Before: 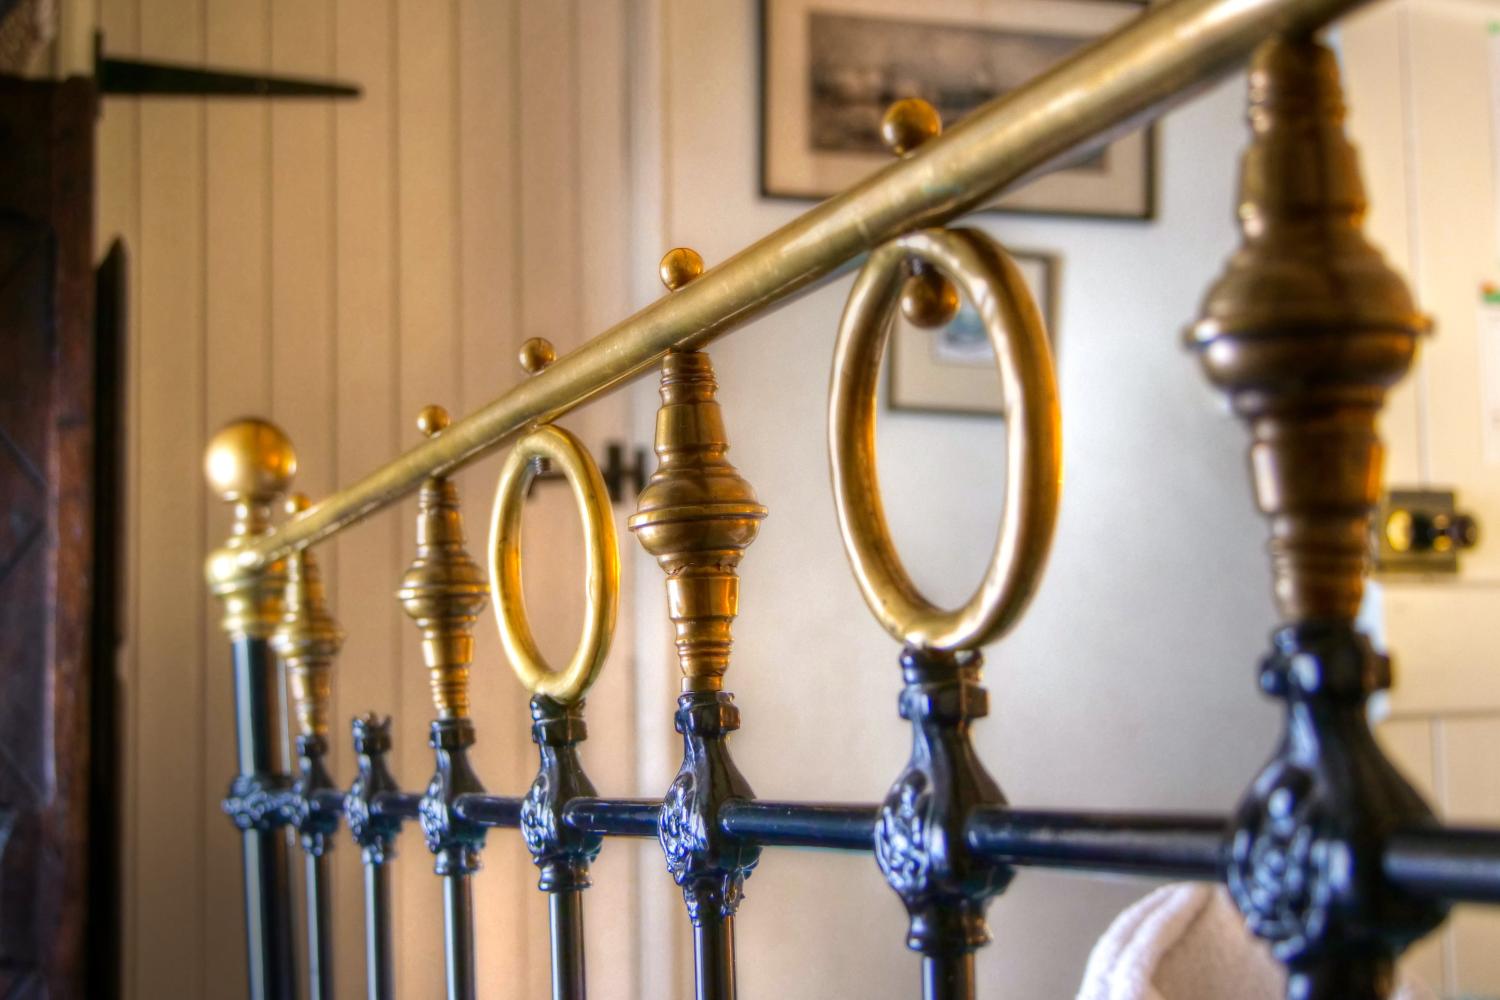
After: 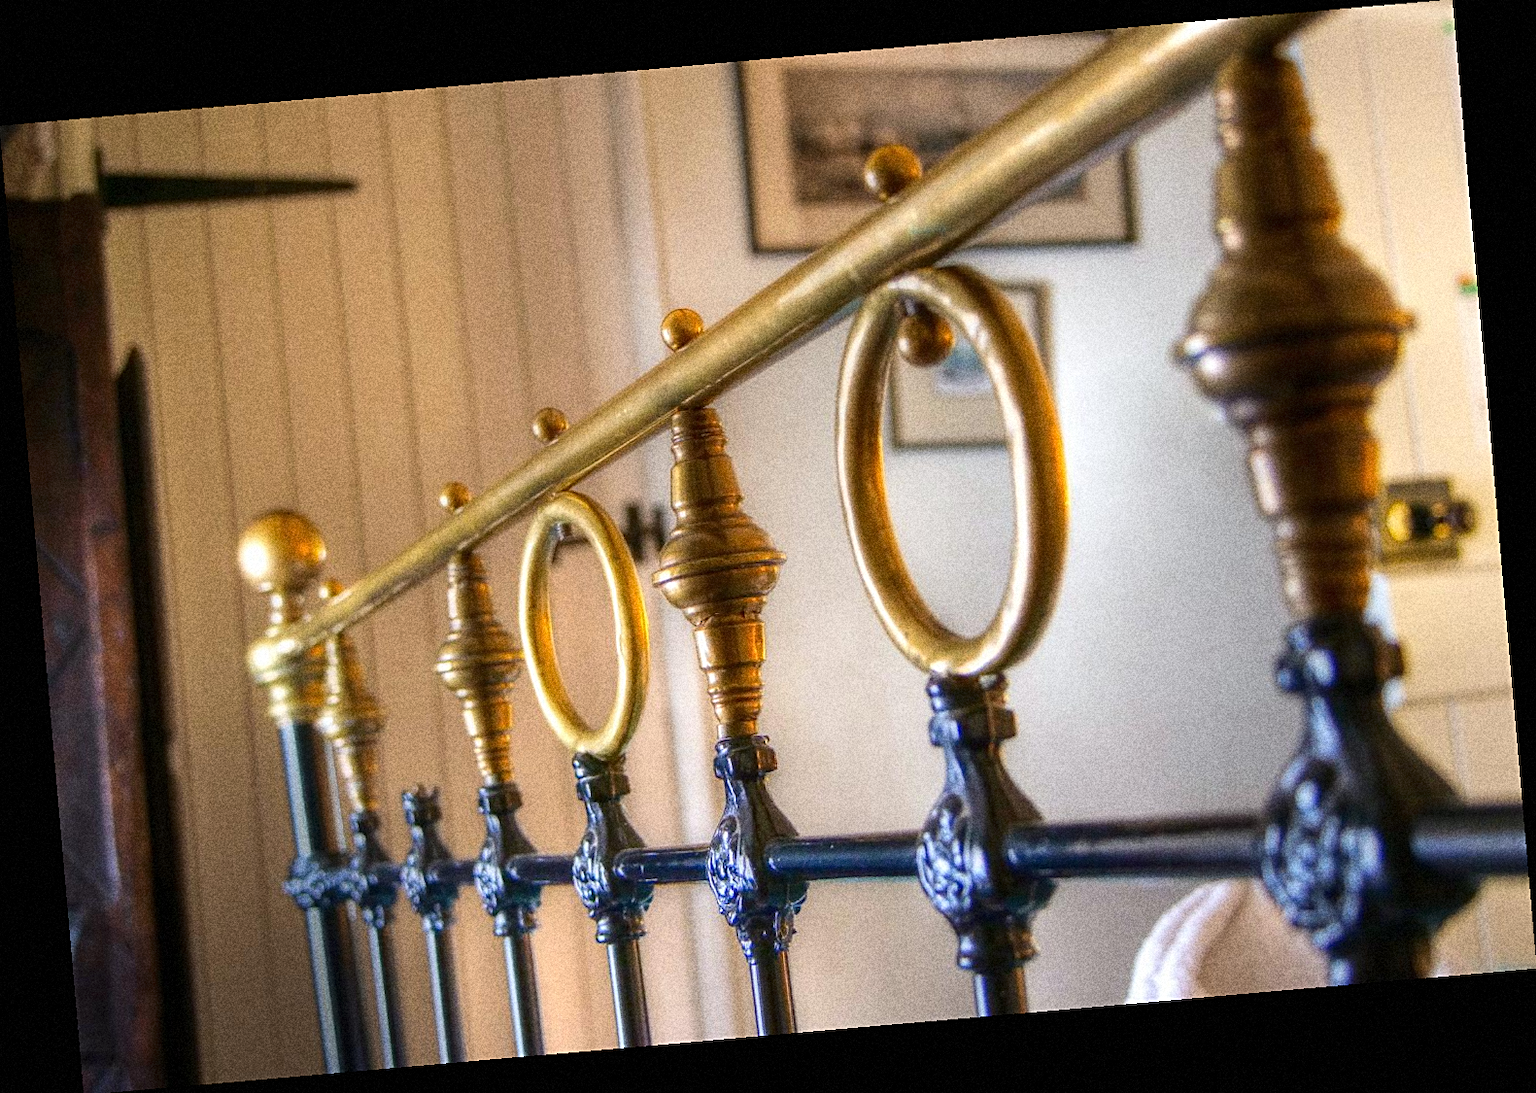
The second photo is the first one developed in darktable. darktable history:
rotate and perspective: rotation -4.98°, automatic cropping off
sharpen: on, module defaults
grain: coarseness 14.49 ISO, strength 48.04%, mid-tones bias 35%
